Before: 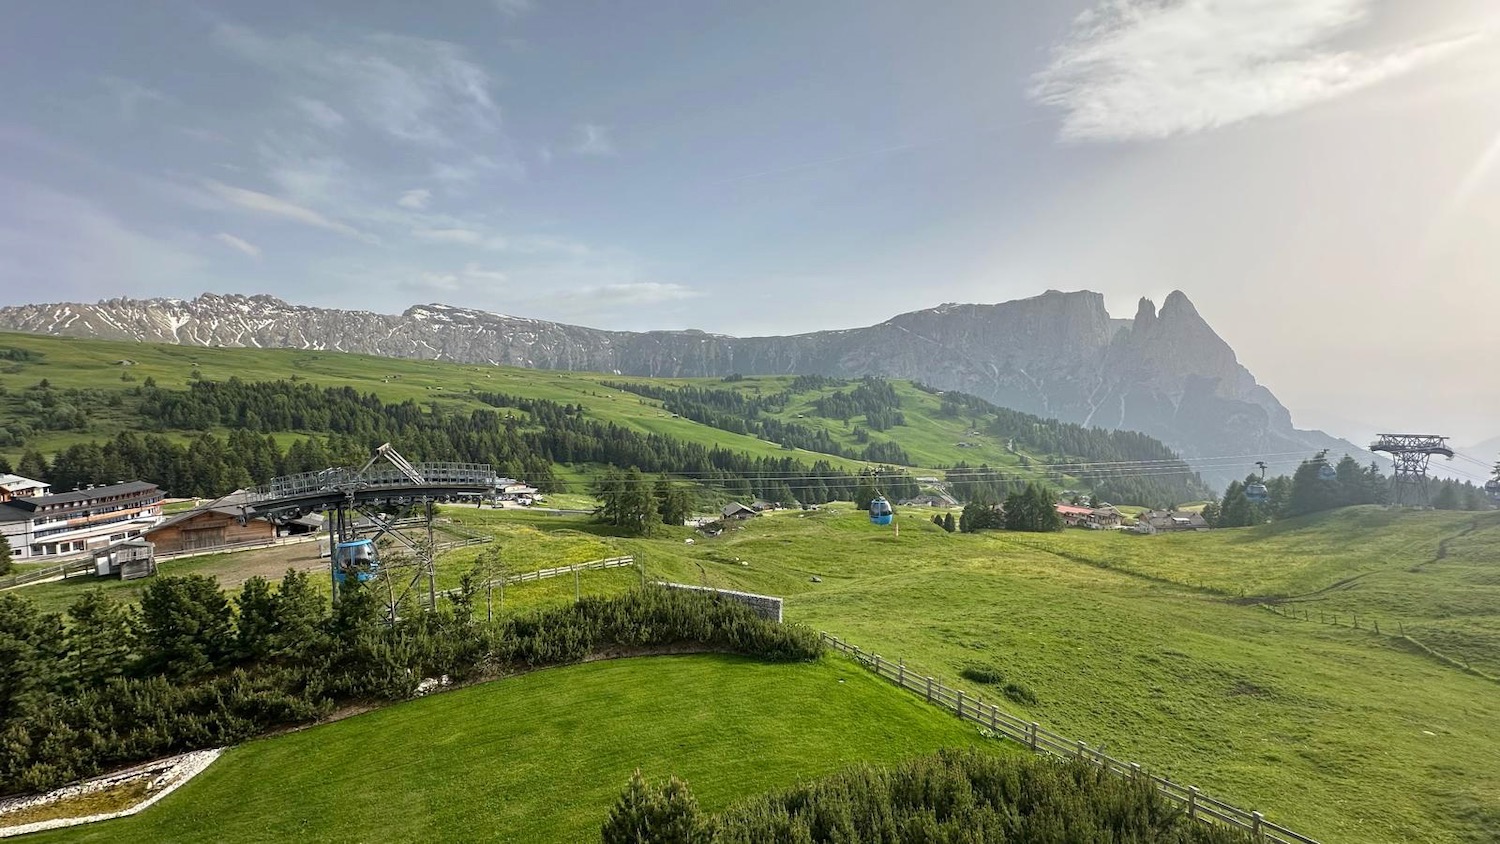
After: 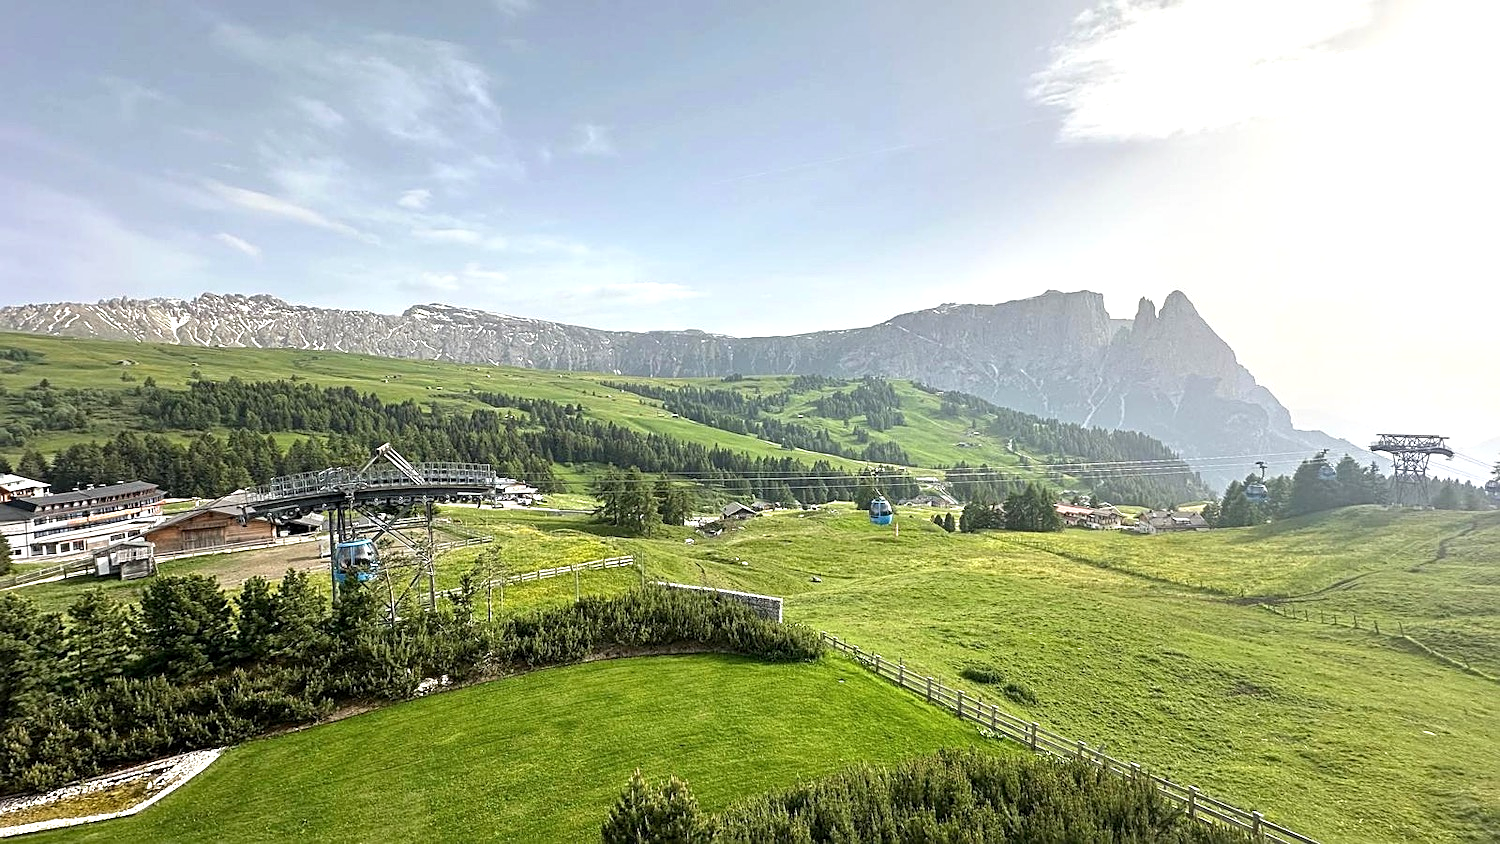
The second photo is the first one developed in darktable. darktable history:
contrast brightness saturation: saturation -0.055
exposure: black level correction 0.001, exposure 0.5 EV, compensate highlight preservation false
levels: levels [0, 0.476, 0.951]
sharpen: on, module defaults
